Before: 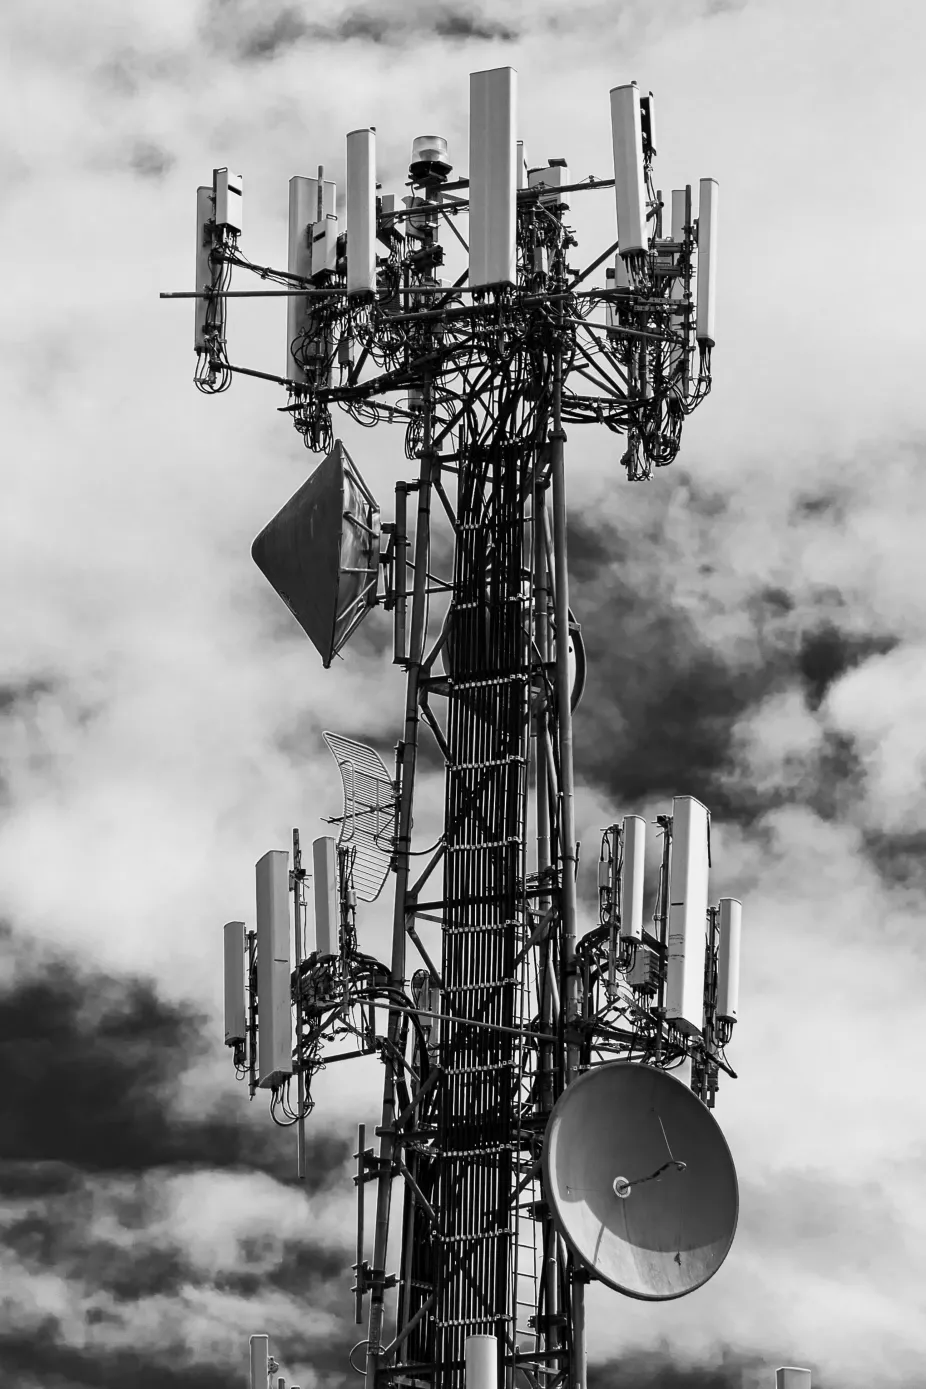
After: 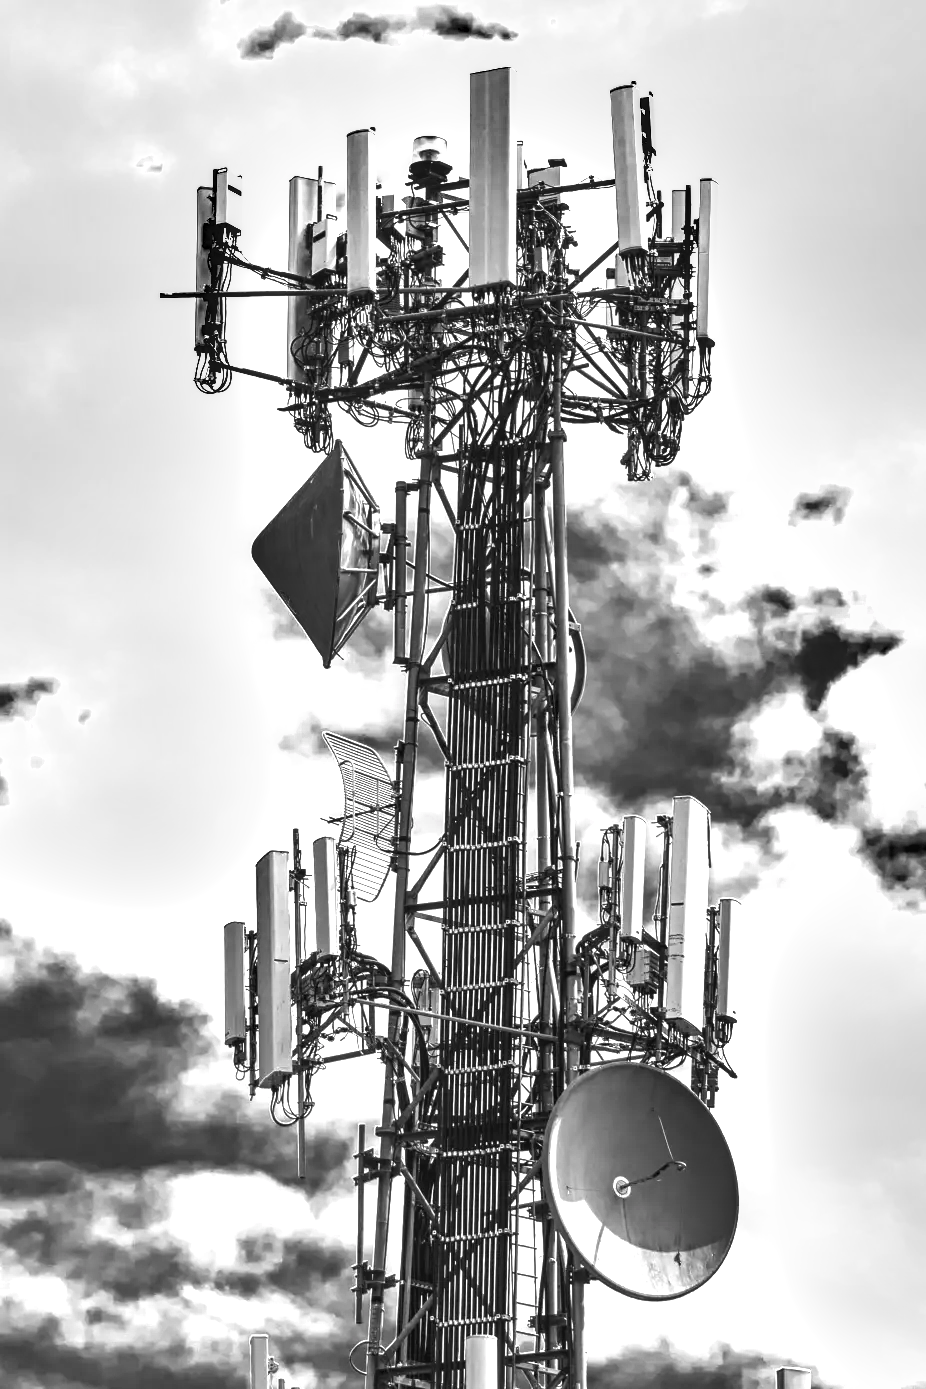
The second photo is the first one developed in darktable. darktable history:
local contrast: detail 130%
shadows and highlights: low approximation 0.01, soften with gaussian
exposure: black level correction -0.002, exposure 1.356 EV, compensate highlight preservation false
